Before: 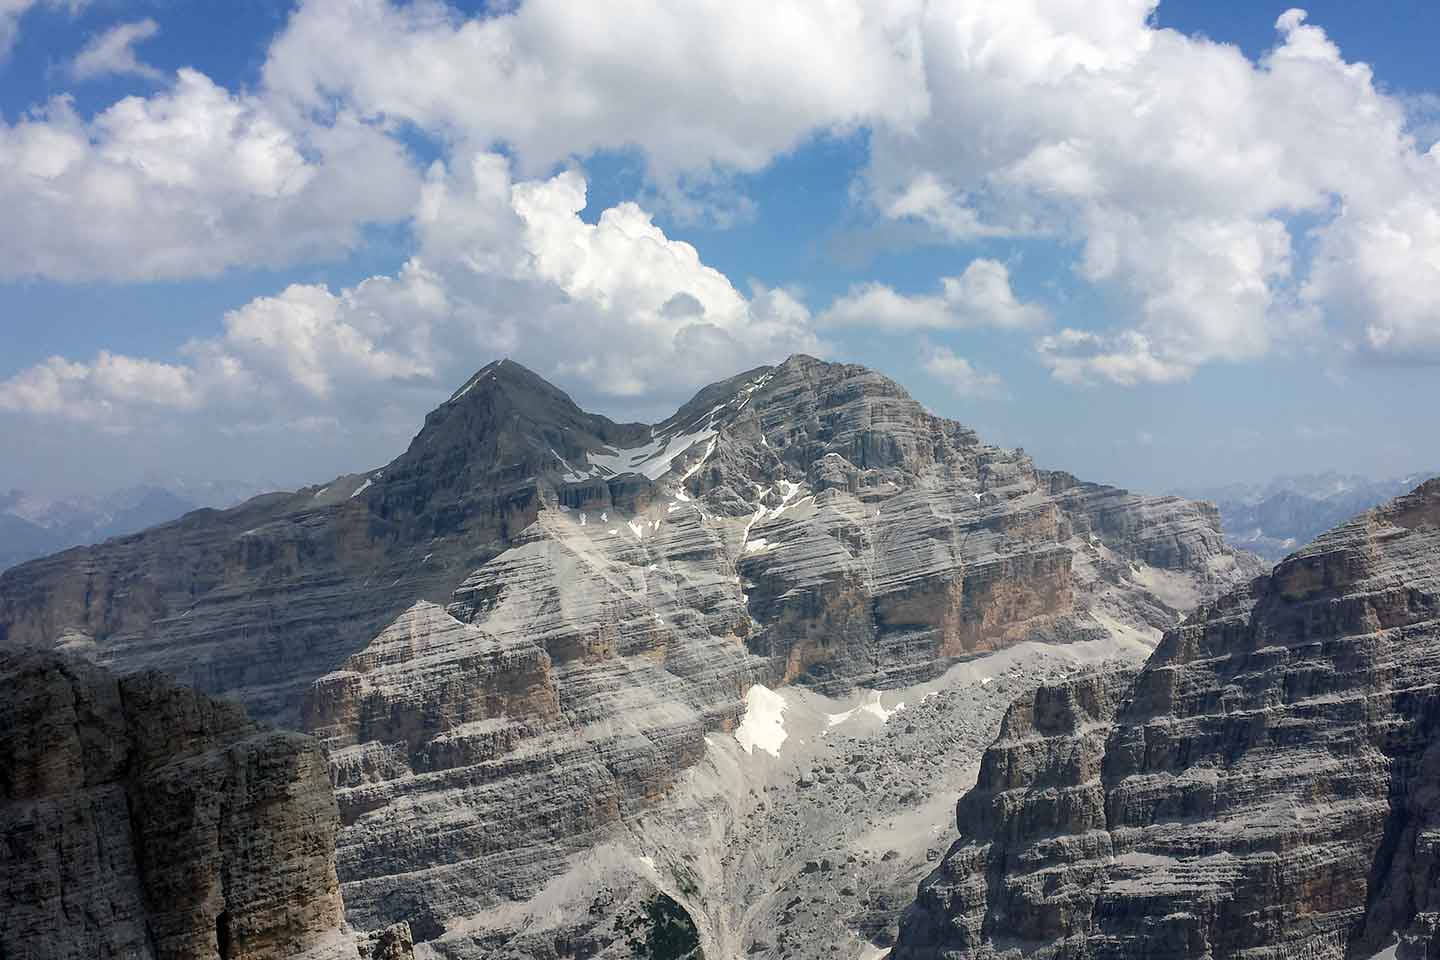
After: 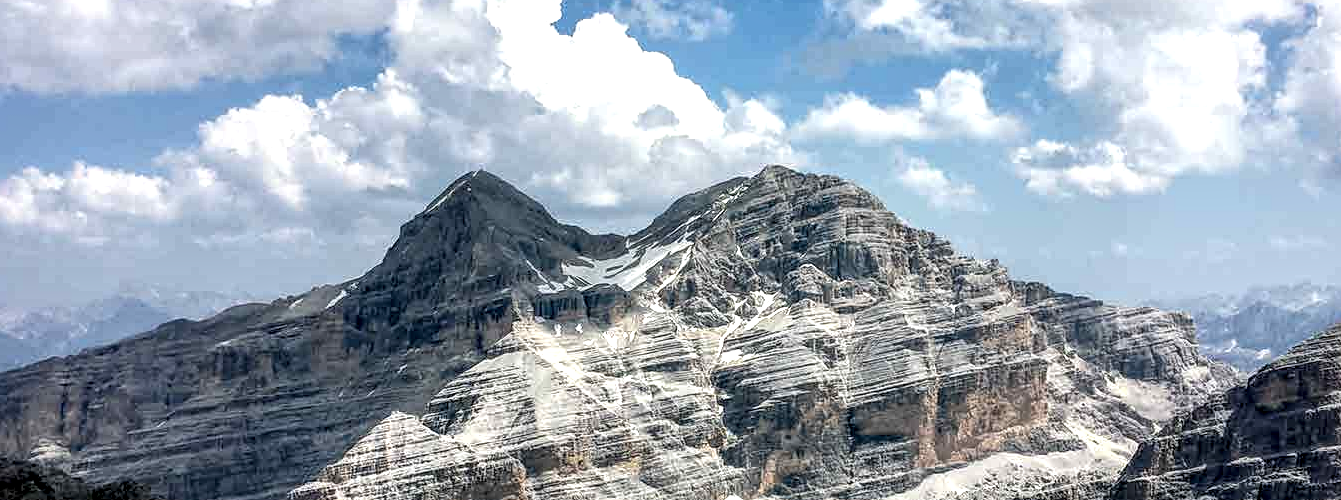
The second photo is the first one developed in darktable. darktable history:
crop: left 1.754%, top 19.708%, right 5.076%, bottom 28.146%
local contrast: highlights 16%, detail 187%
levels: levels [0.018, 0.493, 1]
sharpen: amount 0.206
tone equalizer: -8 EV -0.424 EV, -7 EV -0.428 EV, -6 EV -0.348 EV, -5 EV -0.186 EV, -3 EV 0.219 EV, -2 EV 0.353 EV, -1 EV 0.396 EV, +0 EV 0.388 EV
